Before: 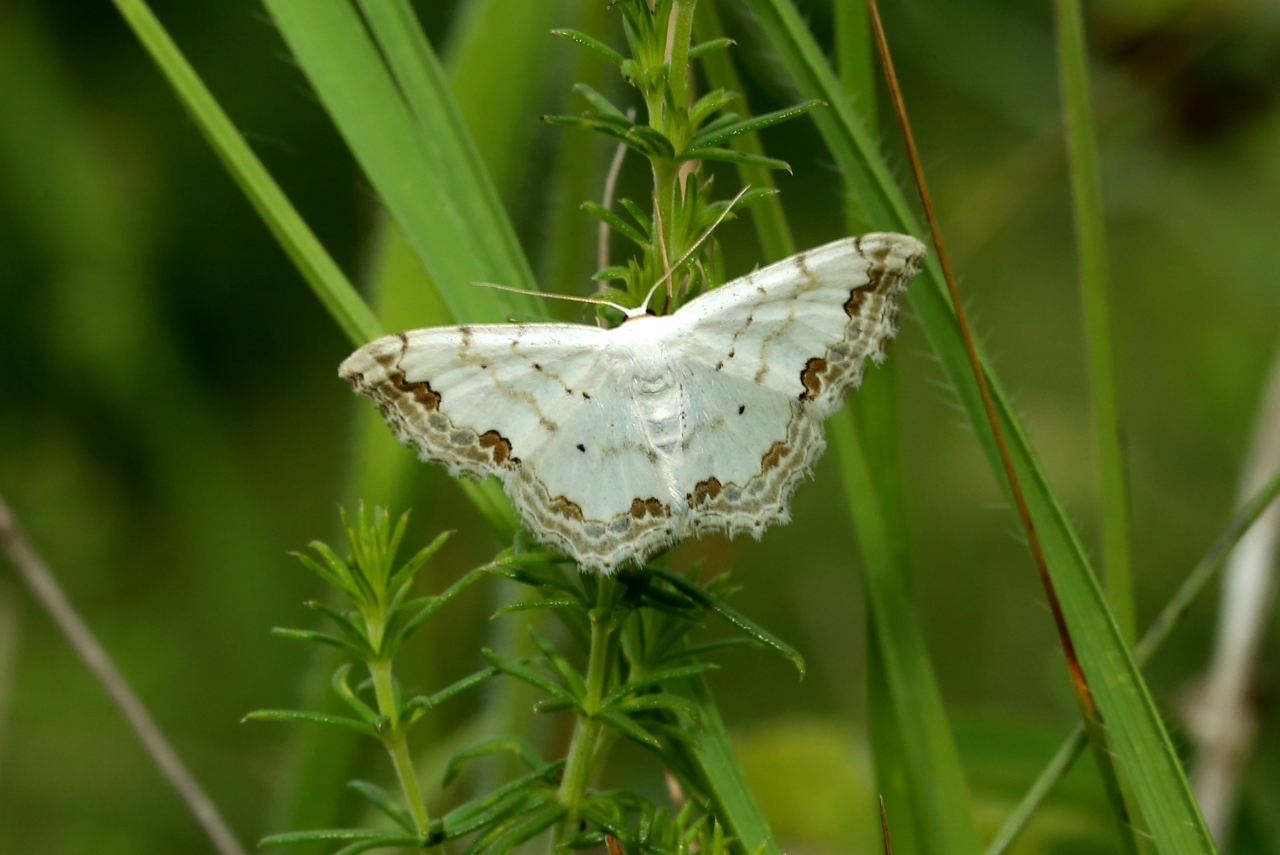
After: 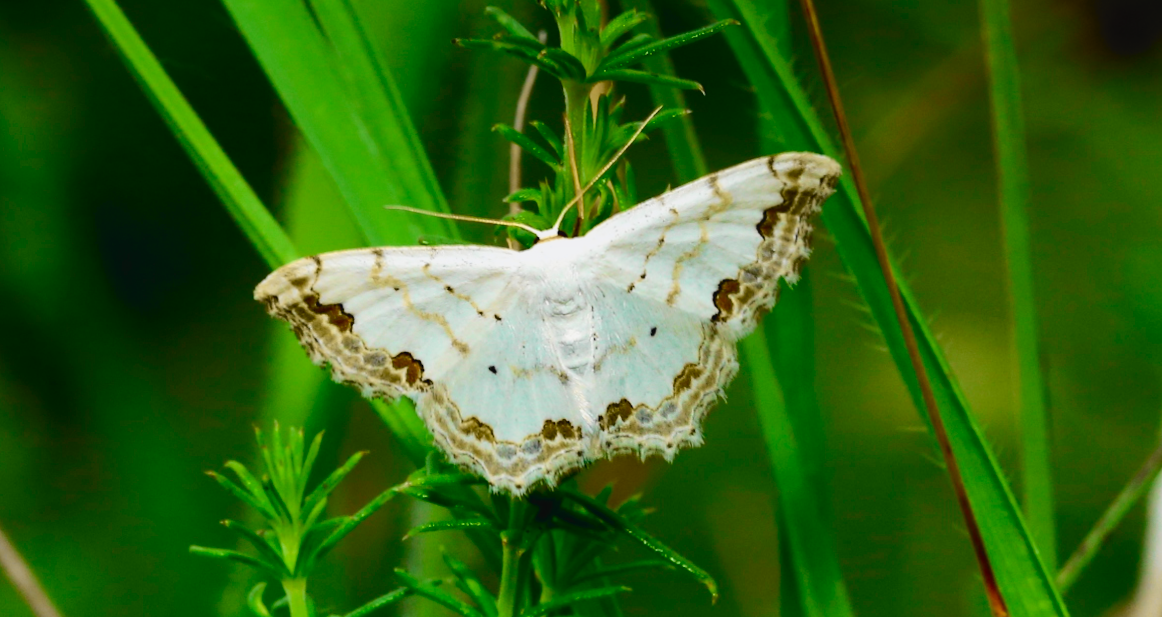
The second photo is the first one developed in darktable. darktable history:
graduated density: rotation -0.352°, offset 57.64
crop: left 5.596%, top 10.314%, right 3.534%, bottom 19.395%
rotate and perspective: lens shift (horizontal) -0.055, automatic cropping off
tone curve: curves: ch0 [(0, 0.023) (0.103, 0.087) (0.295, 0.297) (0.445, 0.531) (0.553, 0.665) (0.735, 0.843) (0.994, 1)]; ch1 [(0, 0) (0.427, 0.346) (0.456, 0.426) (0.484, 0.494) (0.509, 0.505) (0.535, 0.56) (0.581, 0.632) (0.646, 0.715) (1, 1)]; ch2 [(0, 0) (0.369, 0.388) (0.449, 0.431) (0.501, 0.495) (0.533, 0.518) (0.572, 0.612) (0.677, 0.752) (1, 1)], color space Lab, independent channels, preserve colors none
